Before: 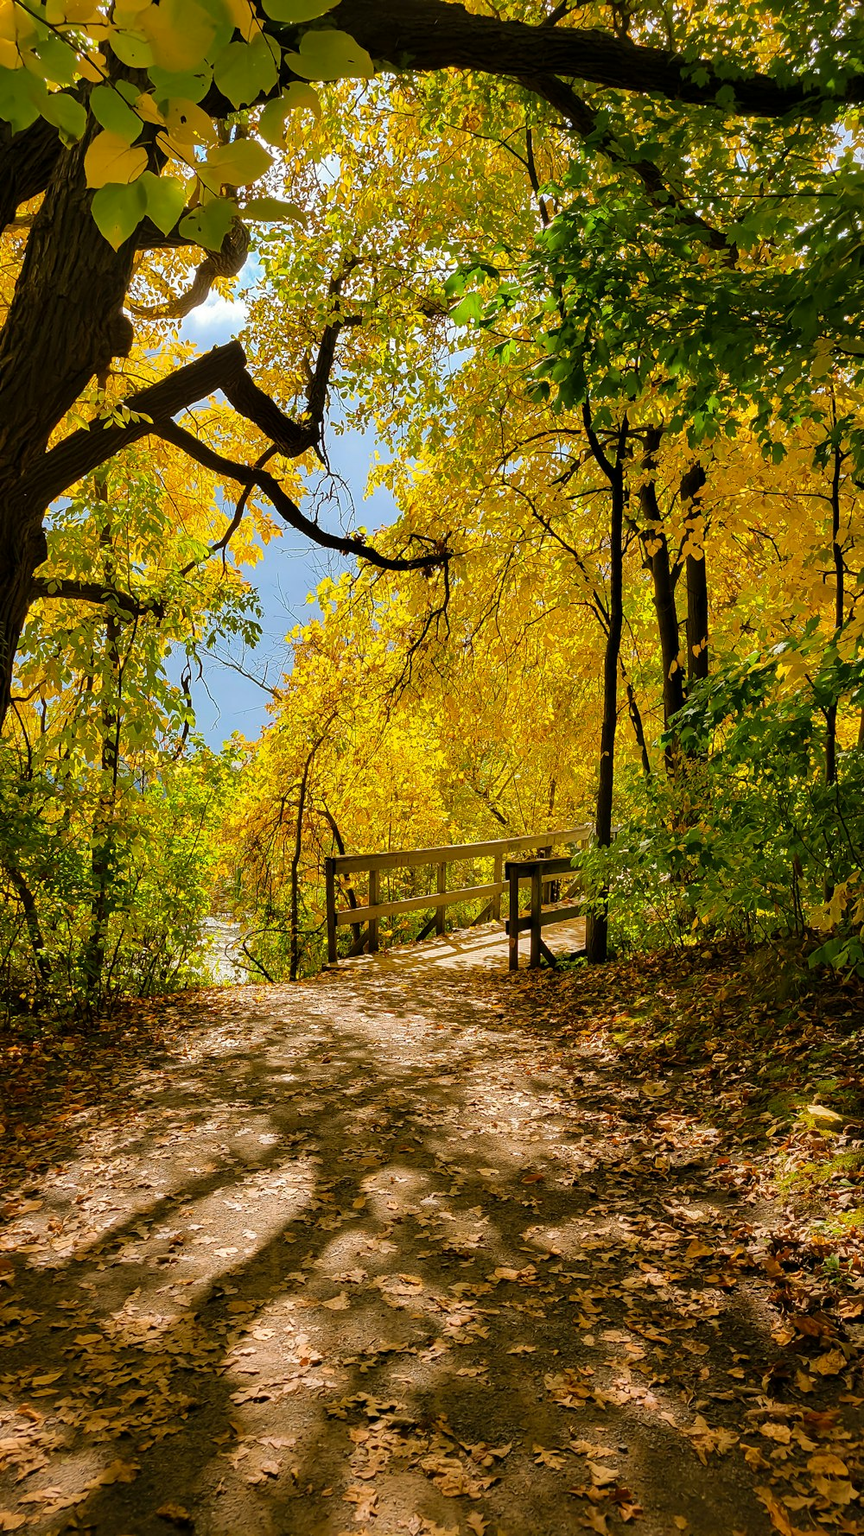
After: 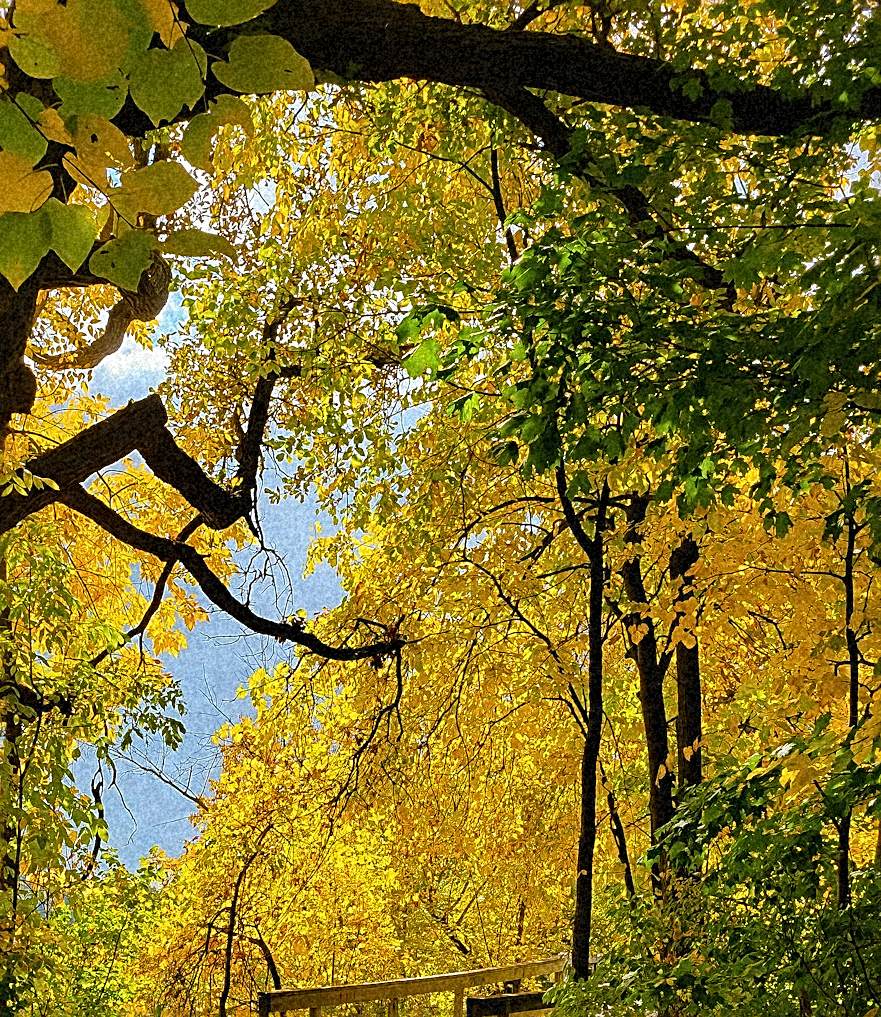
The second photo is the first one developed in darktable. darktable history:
grain: coarseness 46.9 ISO, strength 50.21%, mid-tones bias 0%
sharpen: radius 2.531, amount 0.628
crop and rotate: left 11.812%, bottom 42.776%
local contrast: mode bilateral grid, contrast 20, coarseness 50, detail 102%, midtone range 0.2
